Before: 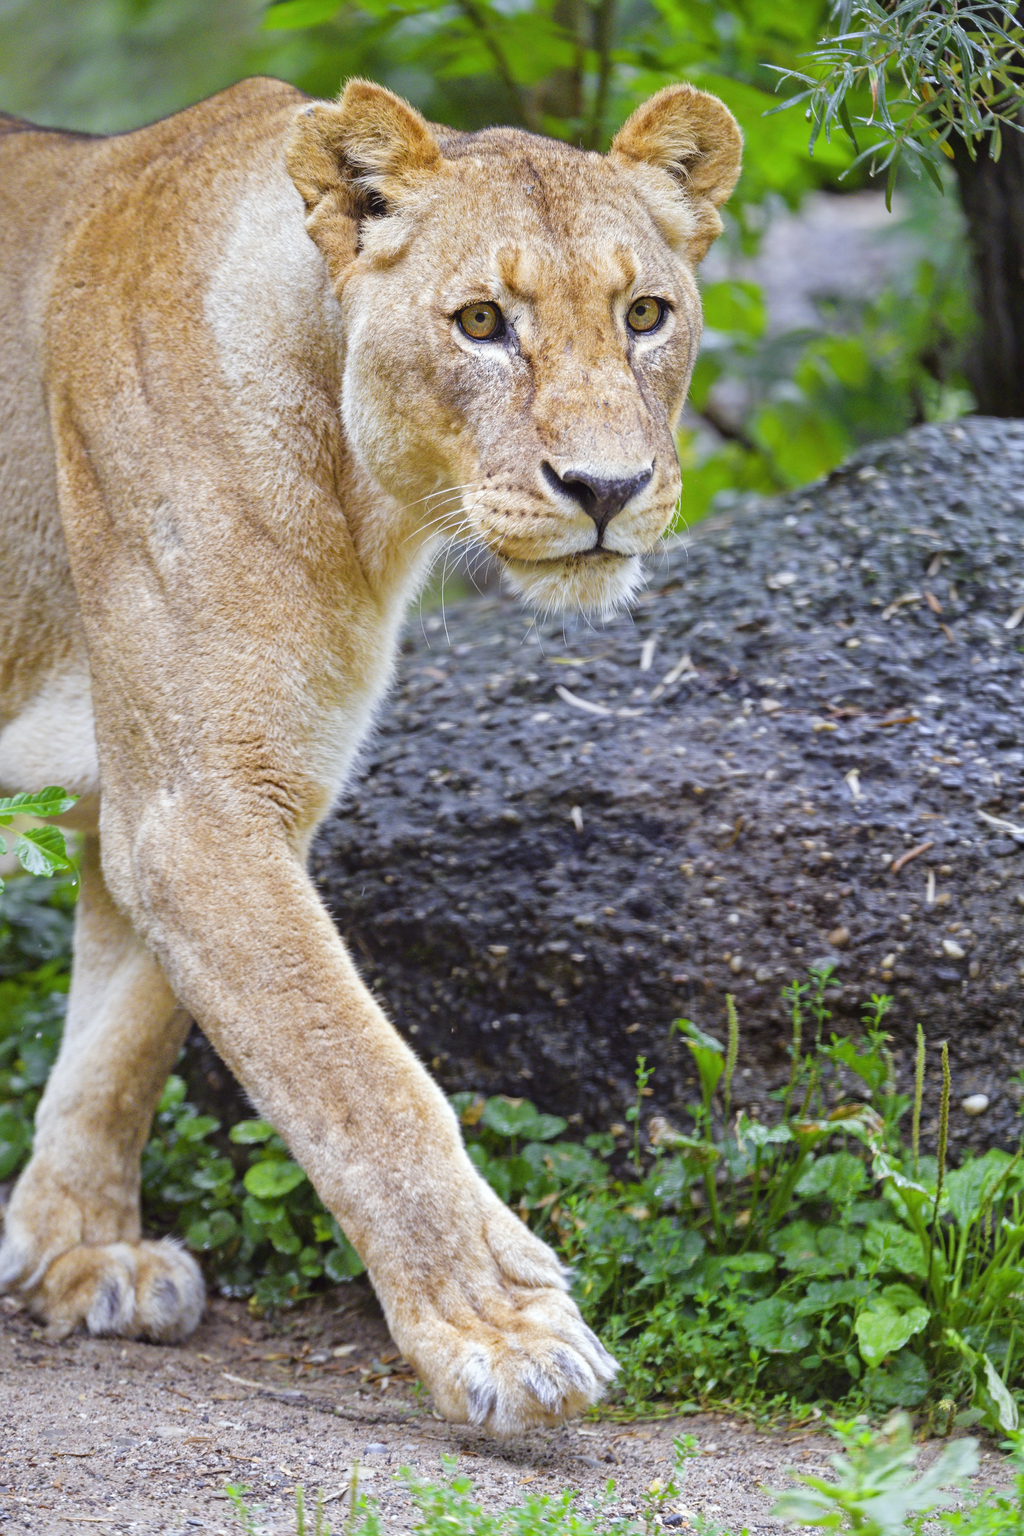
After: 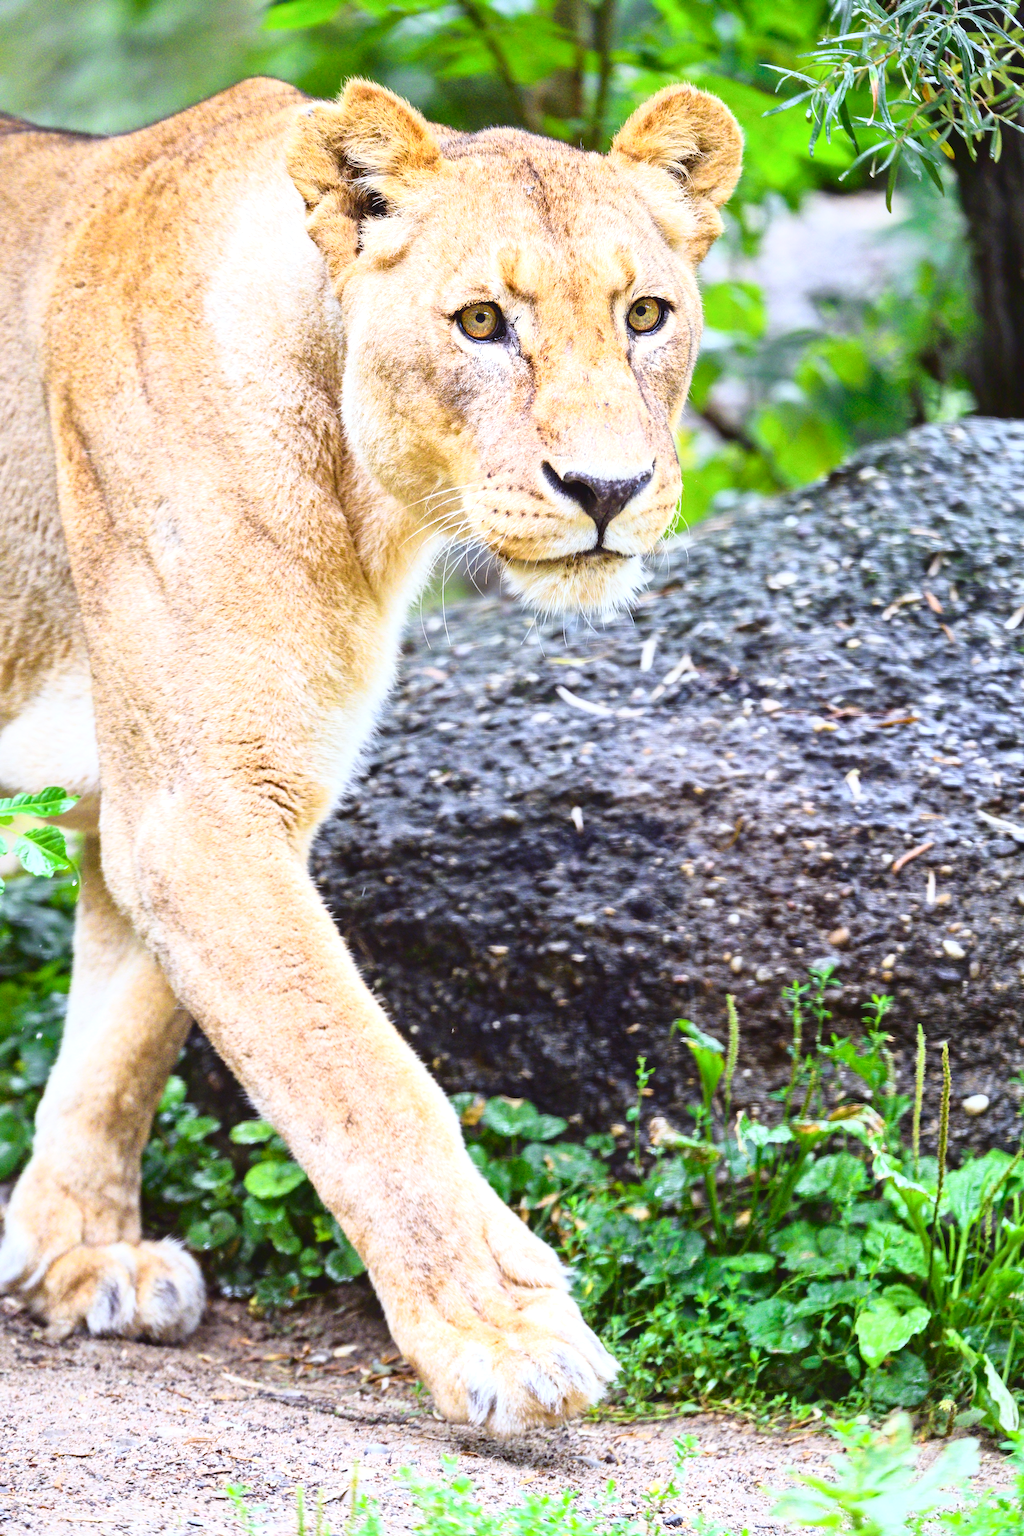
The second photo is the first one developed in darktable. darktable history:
exposure: black level correction 0, exposure 0.499 EV, compensate highlight preservation false
tone curve: curves: ch0 [(0, 0) (0.003, 0.063) (0.011, 0.063) (0.025, 0.063) (0.044, 0.066) (0.069, 0.071) (0.1, 0.09) (0.136, 0.116) (0.177, 0.144) (0.224, 0.192) (0.277, 0.246) (0.335, 0.311) (0.399, 0.399) (0.468, 0.49) (0.543, 0.589) (0.623, 0.709) (0.709, 0.827) (0.801, 0.918) (0.898, 0.969) (1, 1)], color space Lab, independent channels, preserve colors none
